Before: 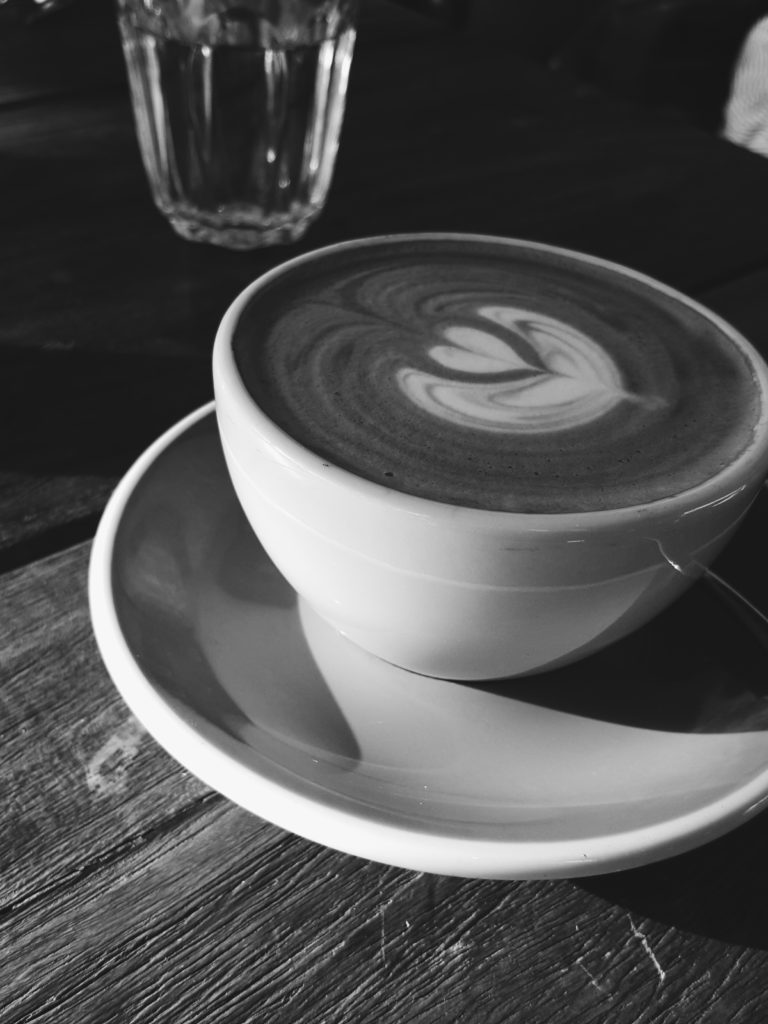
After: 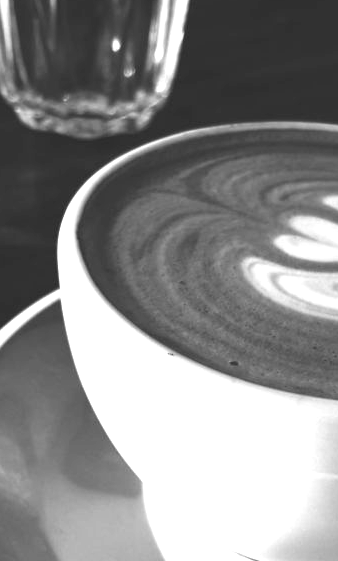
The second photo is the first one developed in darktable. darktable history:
crop: left 20.248%, top 10.86%, right 35.675%, bottom 34.321%
exposure: black level correction 0, exposure 1.45 EV, compensate exposure bias true, compensate highlight preservation false
contrast brightness saturation: contrast -0.02, brightness -0.01, saturation 0.03
